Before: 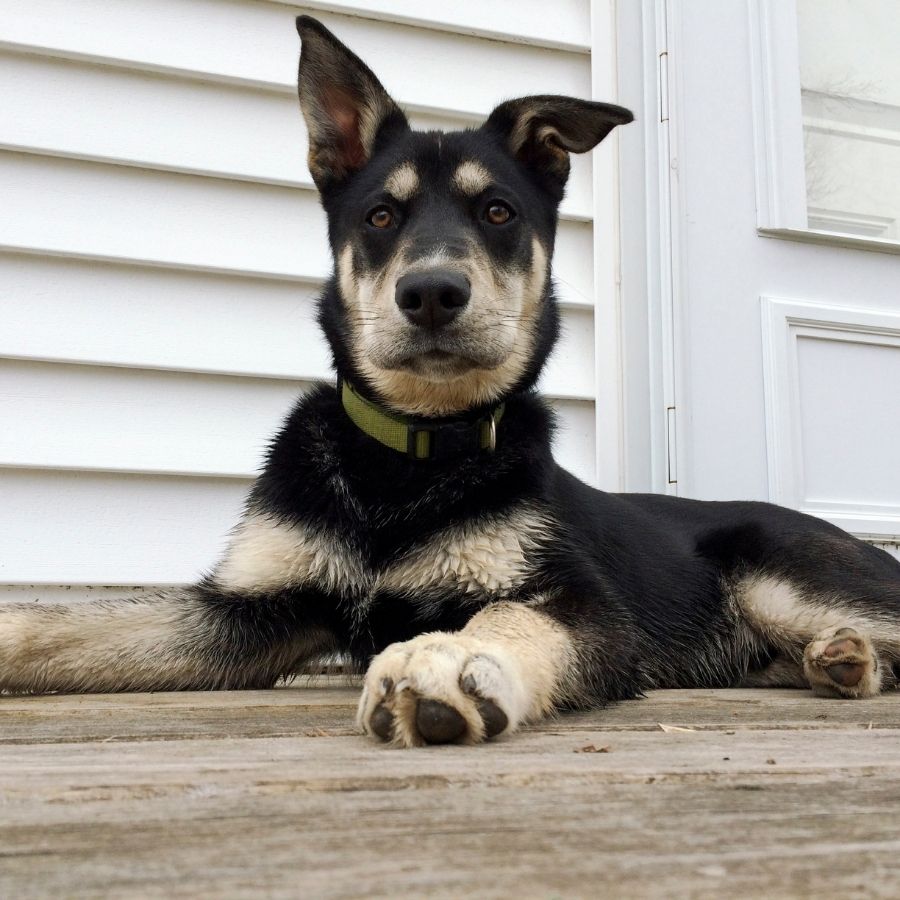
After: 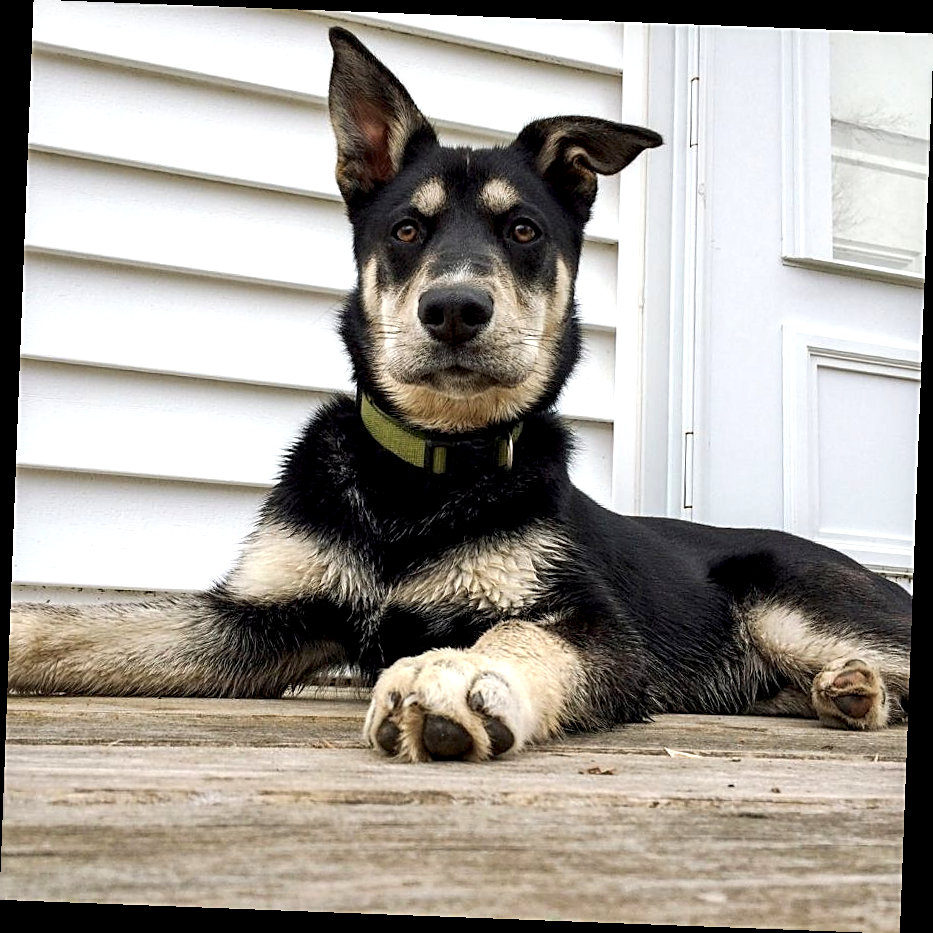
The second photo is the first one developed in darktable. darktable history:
exposure: black level correction 0.001, exposure 0.5 EV, compensate exposure bias true, compensate highlight preservation false
sharpen: on, module defaults
local contrast: shadows 94%
rotate and perspective: rotation 2.17°, automatic cropping off
